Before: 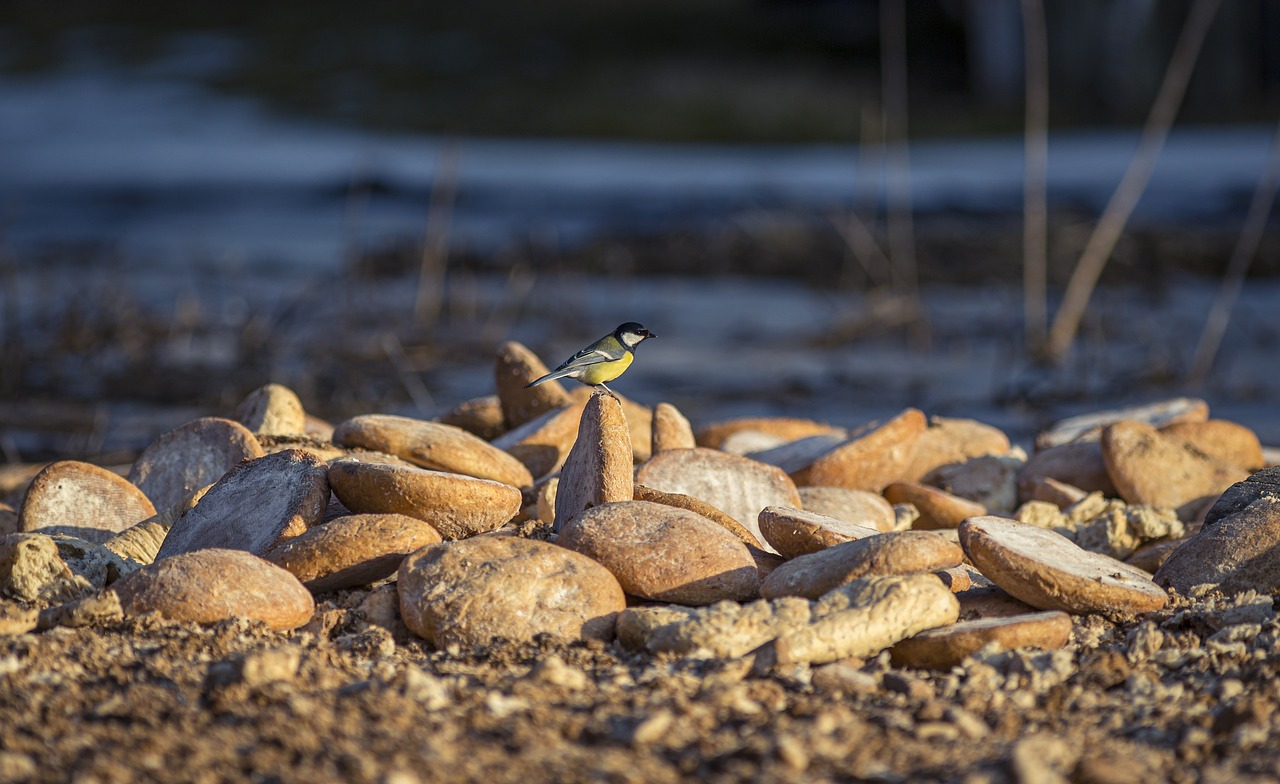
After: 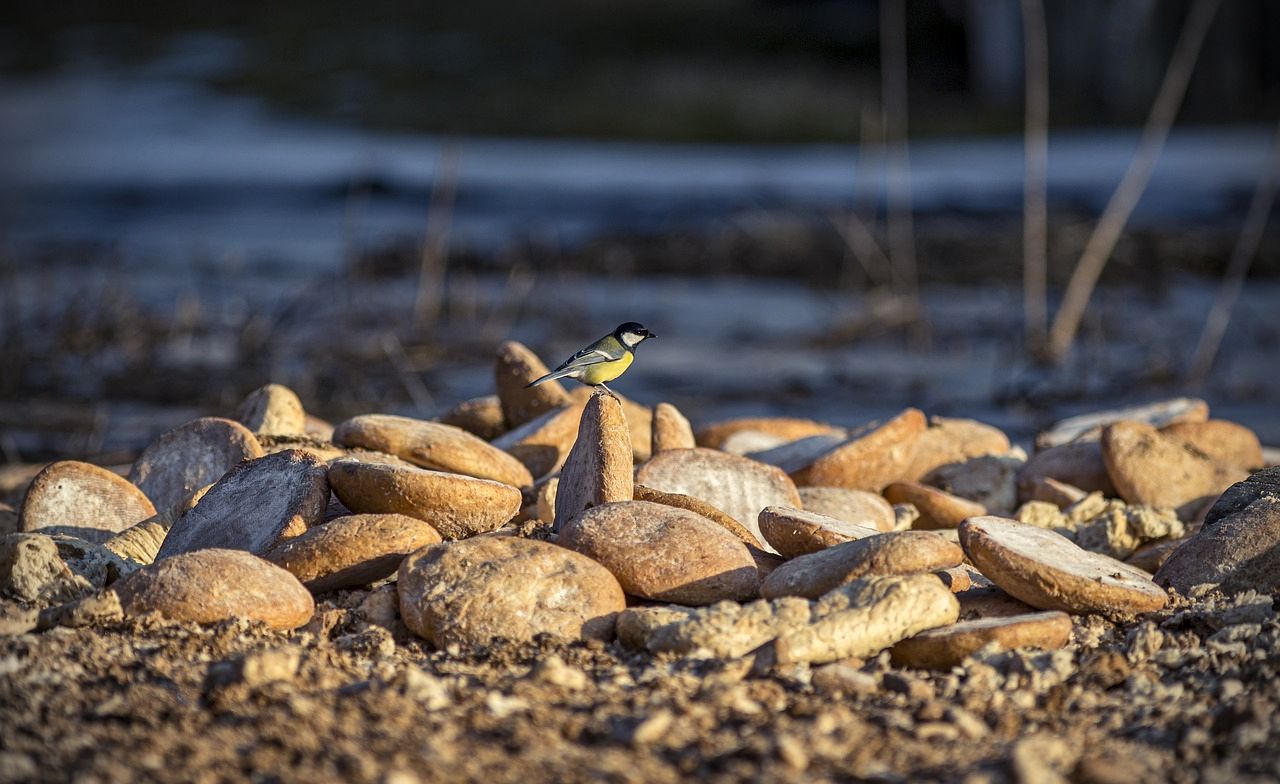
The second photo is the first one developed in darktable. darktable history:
vignetting: fall-off start 88.25%, fall-off radius 25.59%, unbound false
local contrast: mode bilateral grid, contrast 30, coarseness 24, midtone range 0.2
